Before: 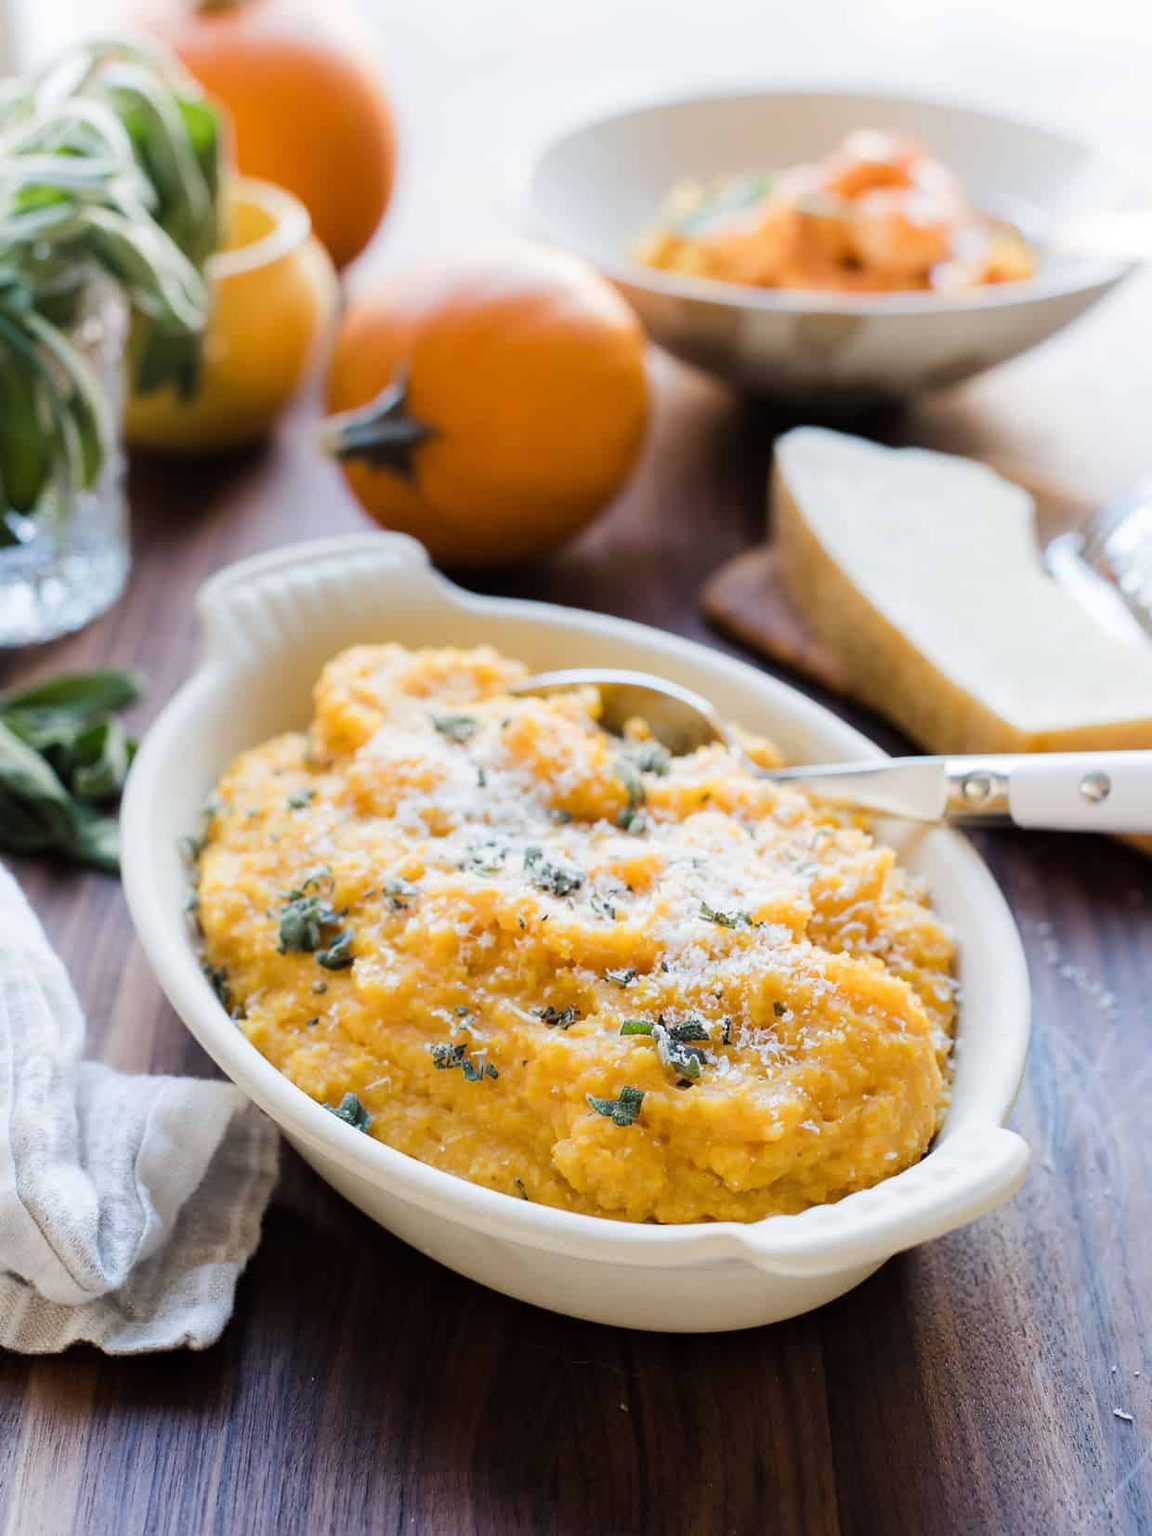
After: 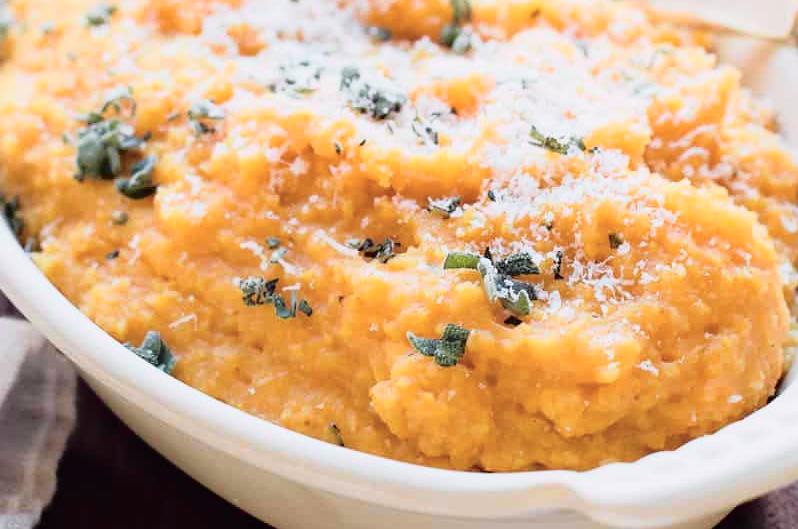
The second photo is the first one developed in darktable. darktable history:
crop: left 18.091%, top 51.13%, right 17.525%, bottom 16.85%
exposure: compensate highlight preservation false
tone curve: curves: ch0 [(0, 0.009) (0.105, 0.08) (0.195, 0.18) (0.283, 0.316) (0.384, 0.434) (0.485, 0.531) (0.638, 0.69) (0.81, 0.872) (1, 0.977)]; ch1 [(0, 0) (0.161, 0.092) (0.35, 0.33) (0.379, 0.401) (0.456, 0.469) (0.498, 0.502) (0.52, 0.536) (0.586, 0.617) (0.635, 0.655) (1, 1)]; ch2 [(0, 0) (0.371, 0.362) (0.437, 0.437) (0.483, 0.484) (0.53, 0.515) (0.56, 0.571) (0.622, 0.606) (1, 1)], color space Lab, independent channels, preserve colors none
